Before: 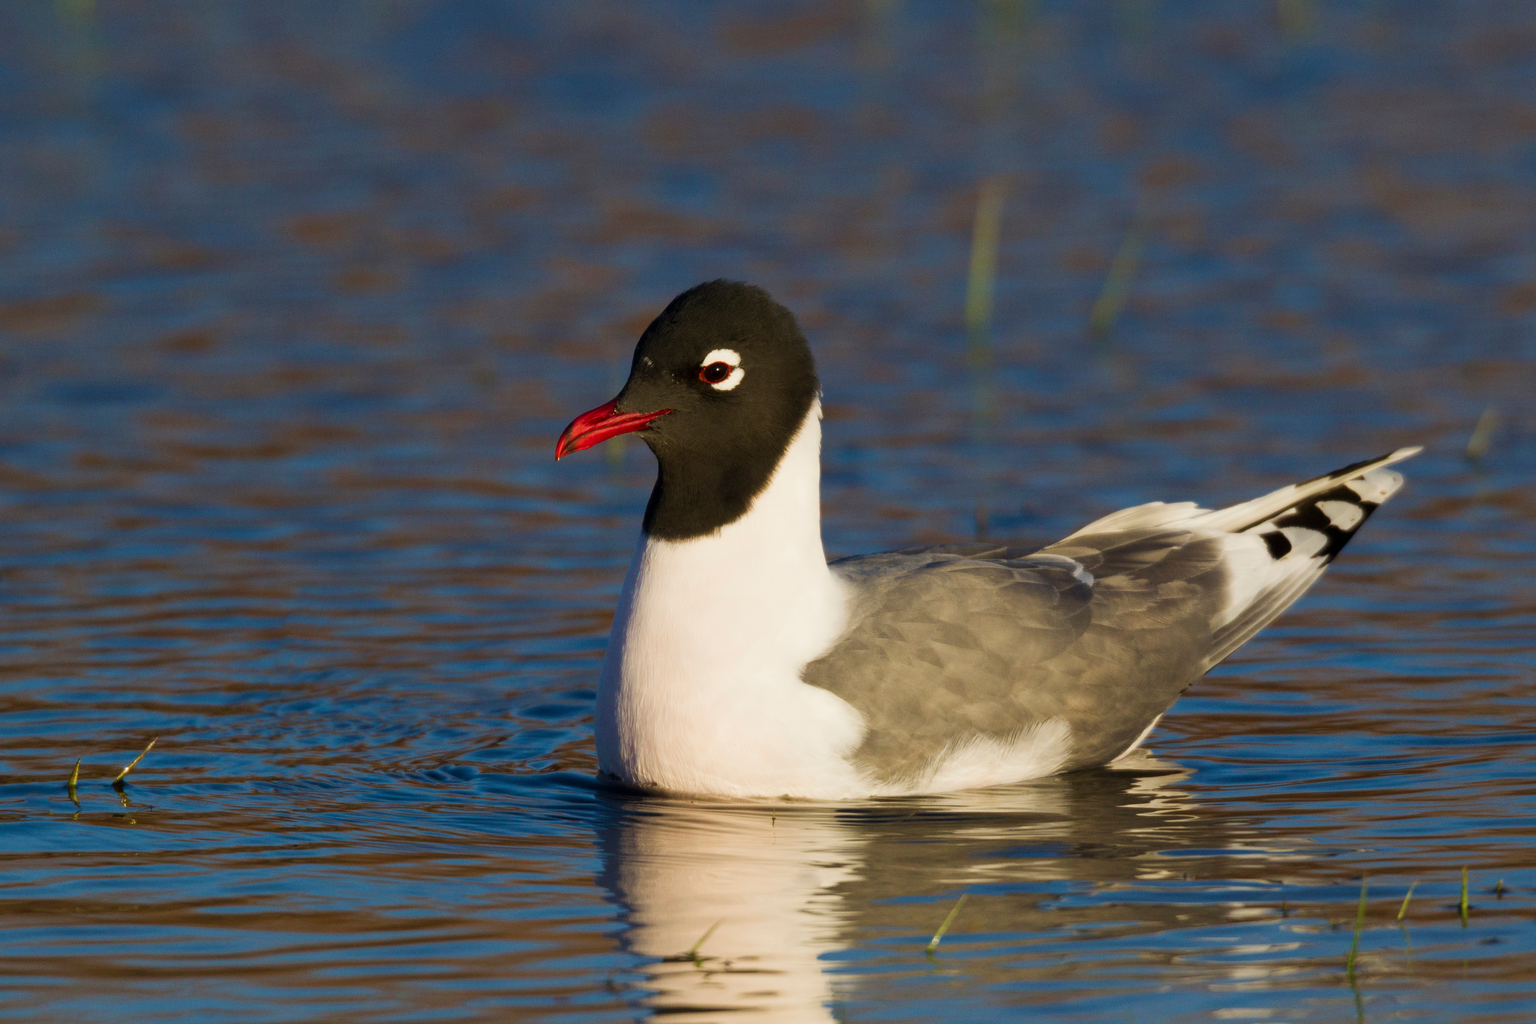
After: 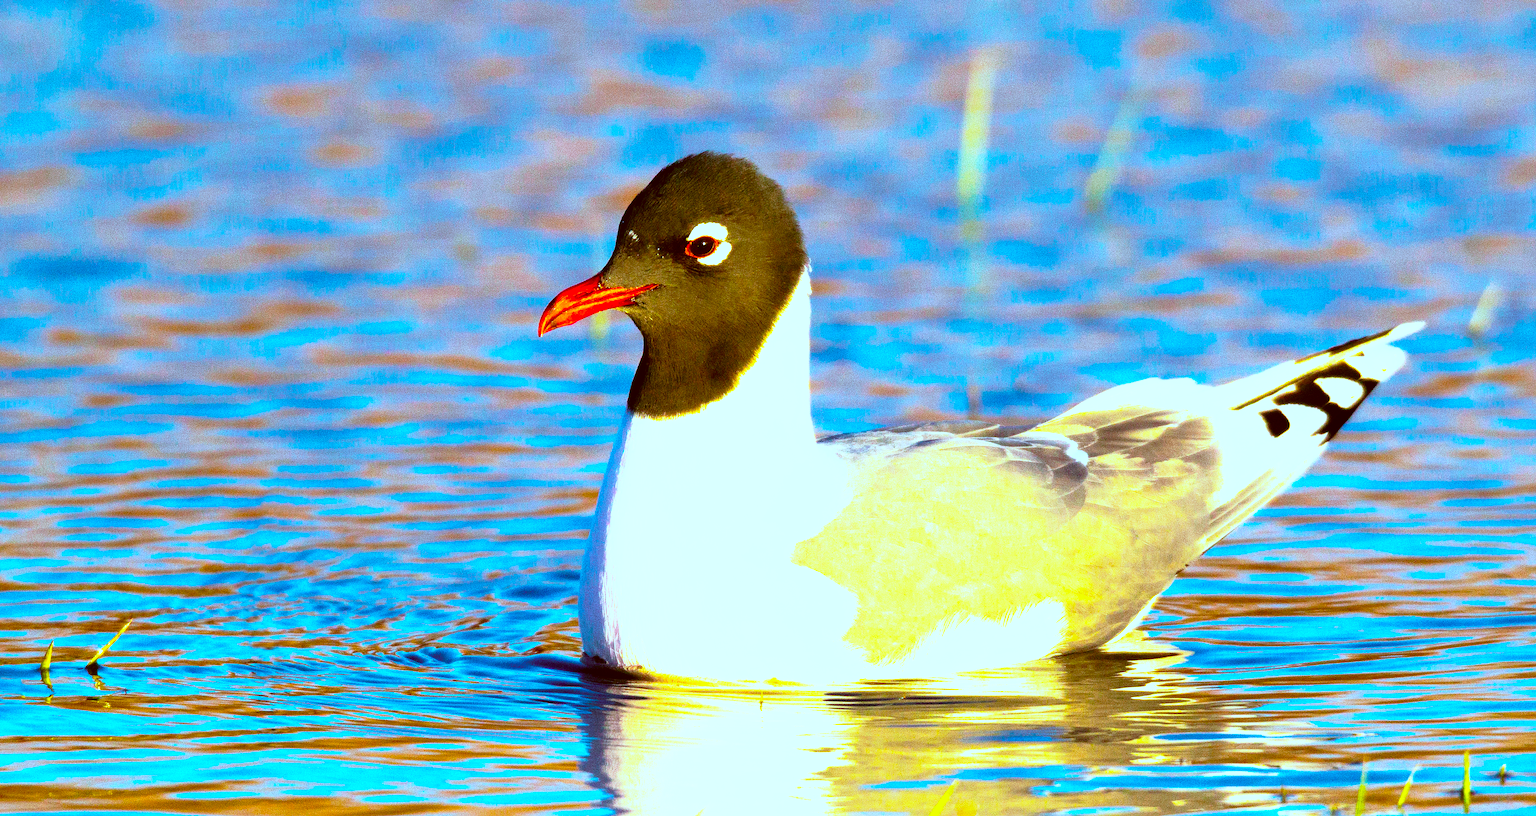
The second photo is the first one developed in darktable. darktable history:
color balance rgb: linear chroma grading › shadows -39.509%, linear chroma grading › highlights 40.804%, linear chroma grading › global chroma 45.258%, linear chroma grading › mid-tones -29.82%, perceptual saturation grading › global saturation 25.282%, perceptual brilliance grading › global brilliance 14.303%, perceptual brilliance grading › shadows -34.905%
color correction: highlights a* -14.06, highlights b* -16.54, shadows a* 10.71, shadows b* 29.3
color calibration: illuminant as shot in camera, x 0.358, y 0.373, temperature 4628.91 K
crop and rotate: left 1.849%, top 12.832%, right 0.208%, bottom 9.078%
sharpen: on, module defaults
base curve: curves: ch0 [(0, 0) (0.012, 0.01) (0.073, 0.168) (0.31, 0.711) (0.645, 0.957) (1, 1)], preserve colors none
exposure: black level correction 0, exposure 1.358 EV, compensate highlight preservation false
